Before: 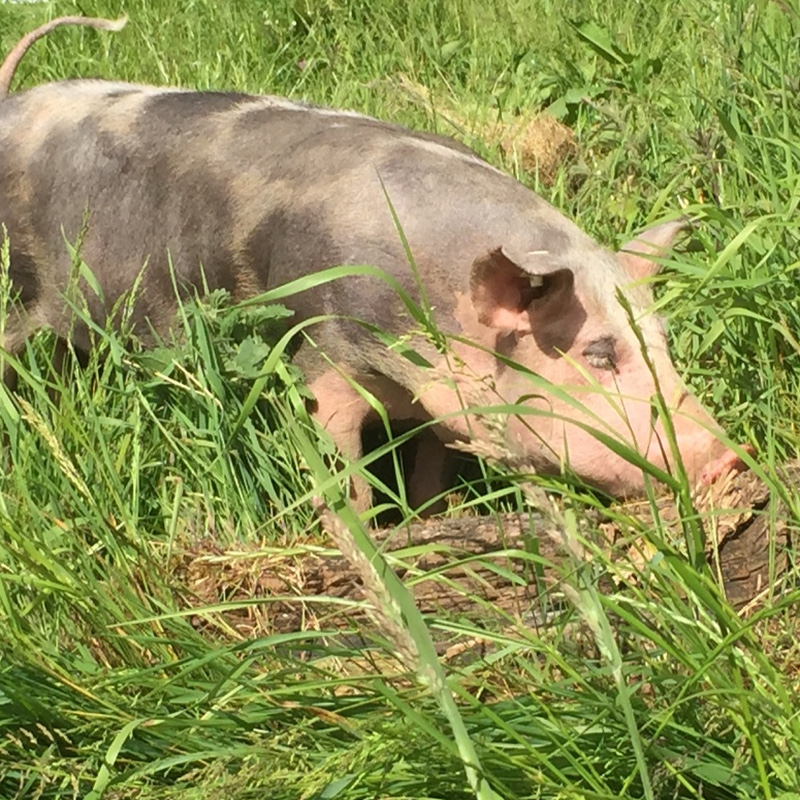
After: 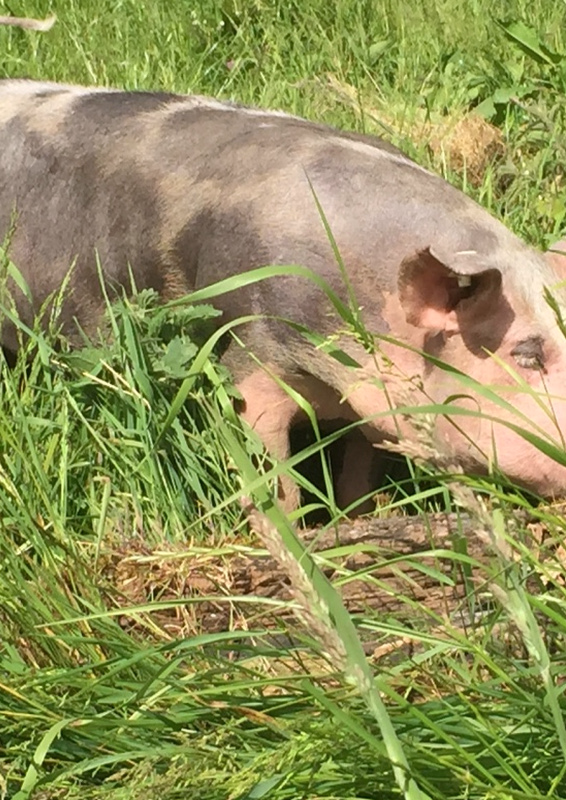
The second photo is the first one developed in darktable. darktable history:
crop and rotate: left 9.061%, right 20.142%
white balance: red 1.009, blue 1.027
